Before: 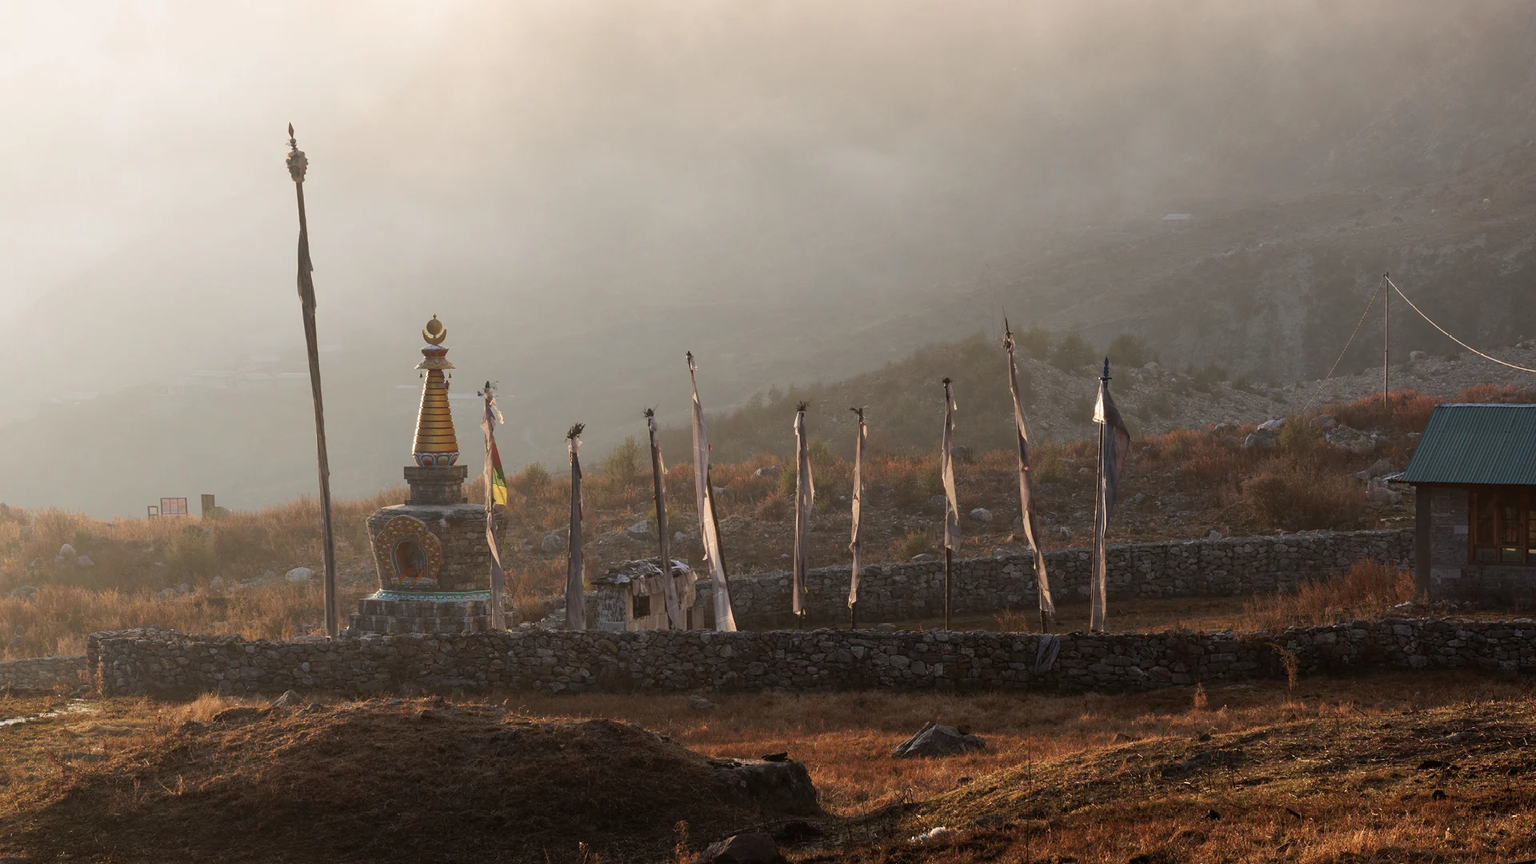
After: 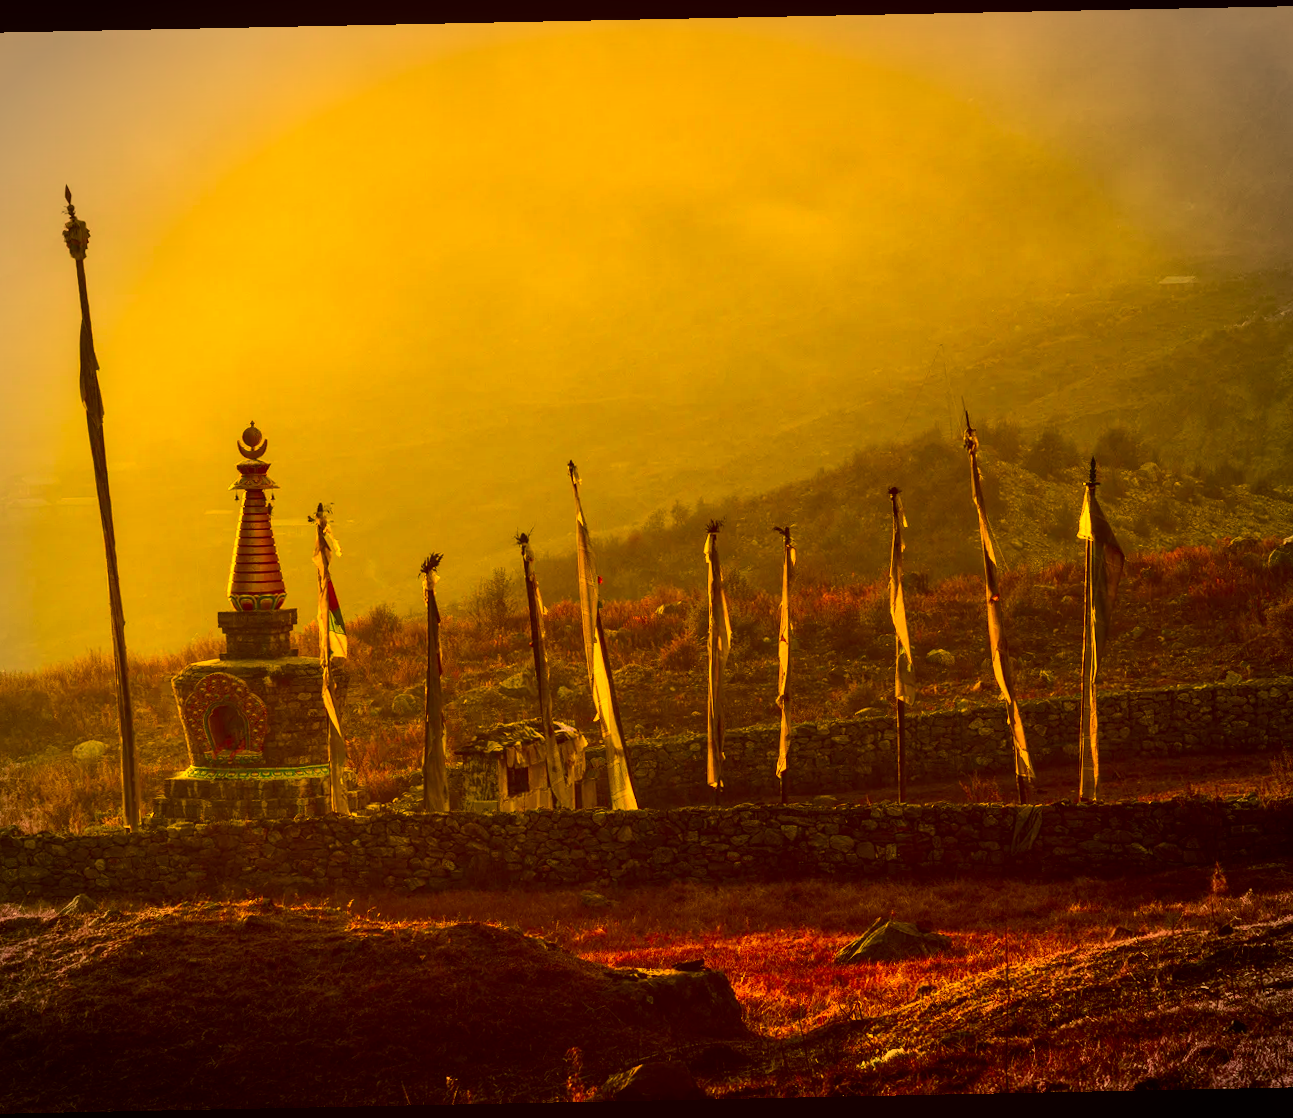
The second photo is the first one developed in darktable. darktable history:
local contrast: on, module defaults
color correction: highlights a* 10.44, highlights b* 30.04, shadows a* 2.73, shadows b* 17.51, saturation 1.72
color contrast: green-magenta contrast 1.12, blue-yellow contrast 1.95, unbound 0
crop: left 15.419%, right 17.914%
rotate and perspective: rotation -1.17°, automatic cropping off
vignetting: automatic ratio true
contrast brightness saturation: contrast 0.28
shadows and highlights: shadows 32, highlights -32, soften with gaussian
